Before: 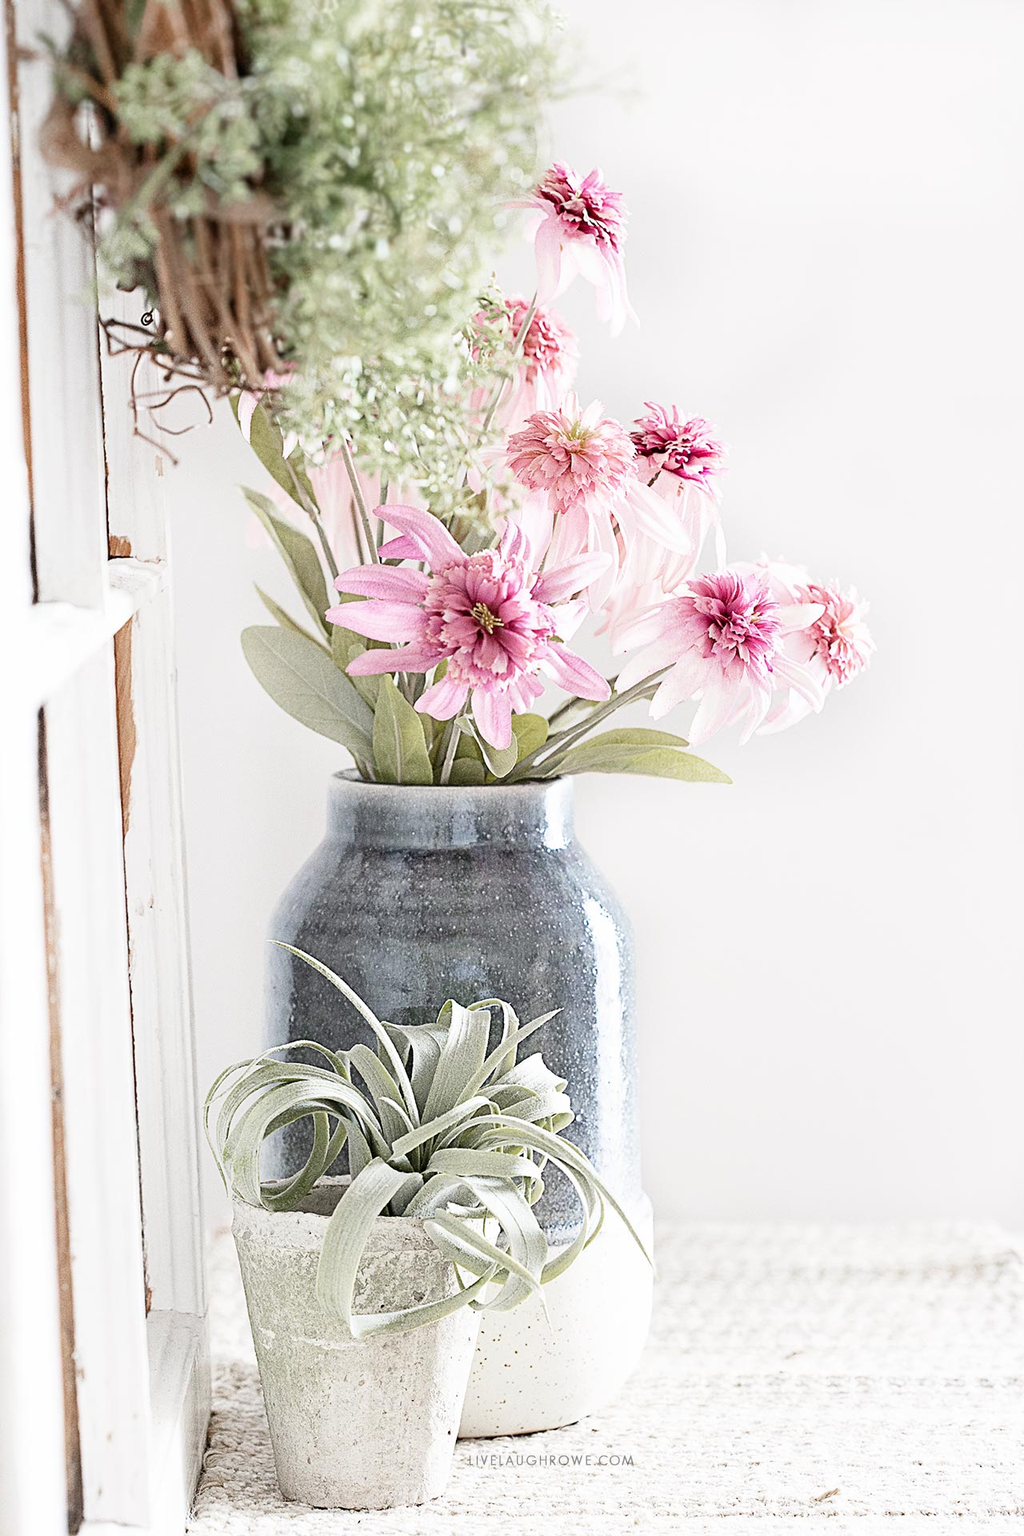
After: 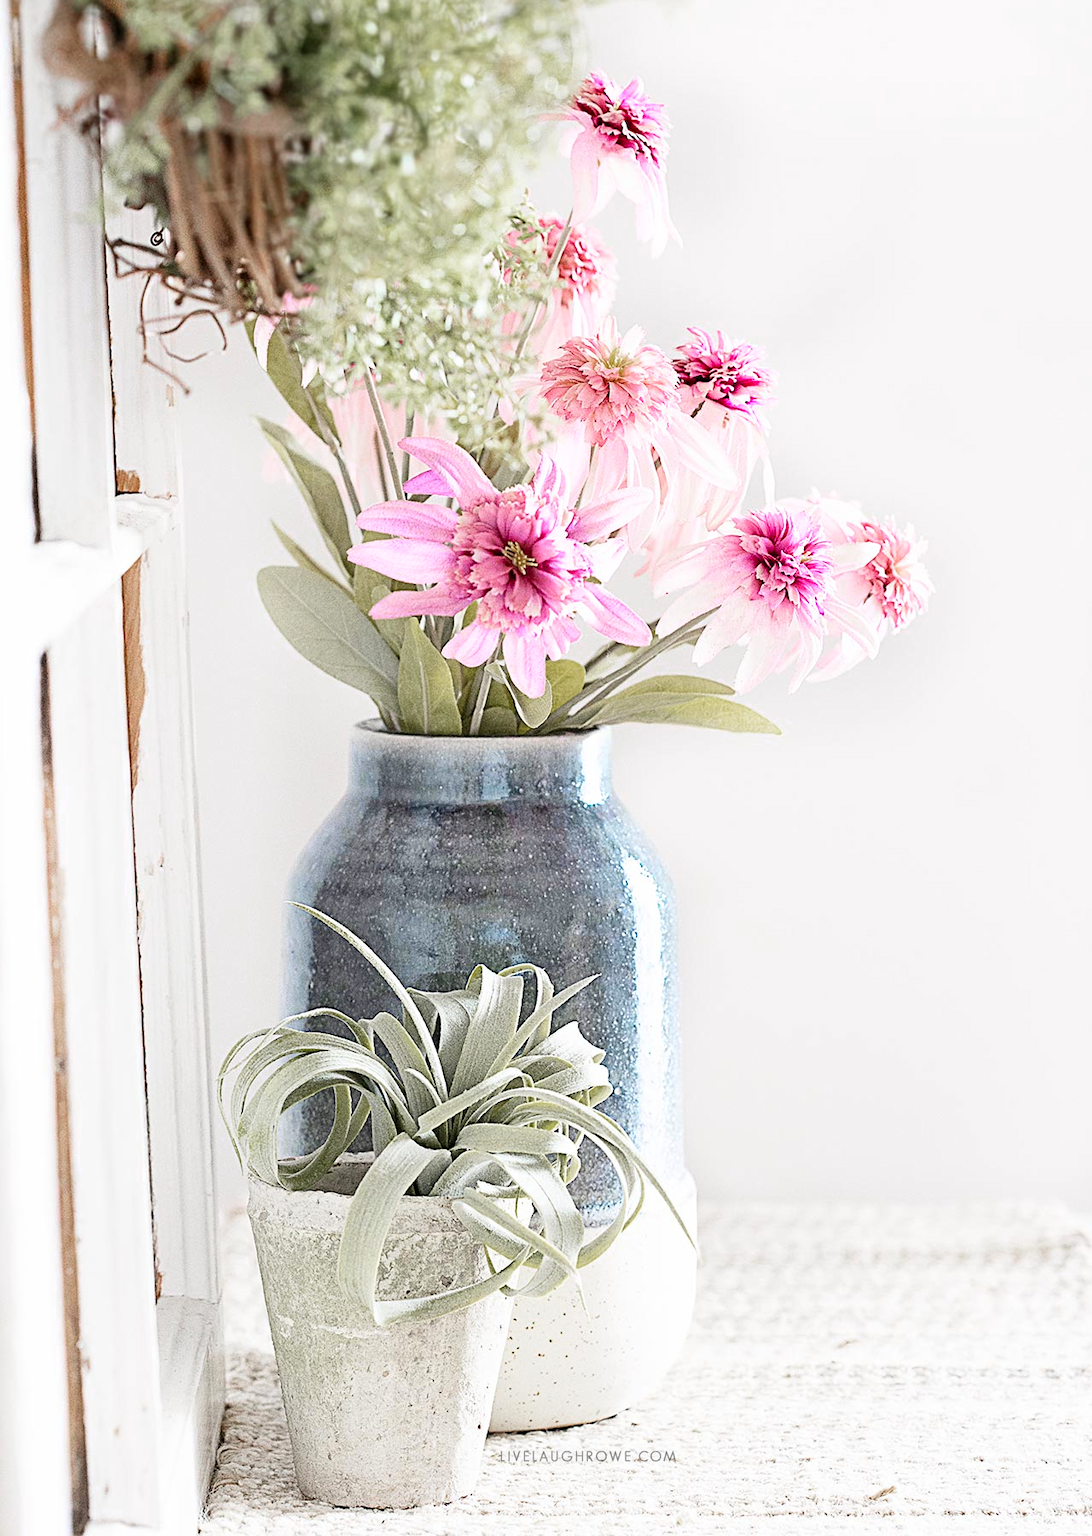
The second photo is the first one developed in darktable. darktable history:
crop and rotate: top 6.25%
color zones: curves: ch0 [(0.254, 0.492) (0.724, 0.62)]; ch1 [(0.25, 0.528) (0.719, 0.796)]; ch2 [(0, 0.472) (0.25, 0.5) (0.73, 0.184)]
